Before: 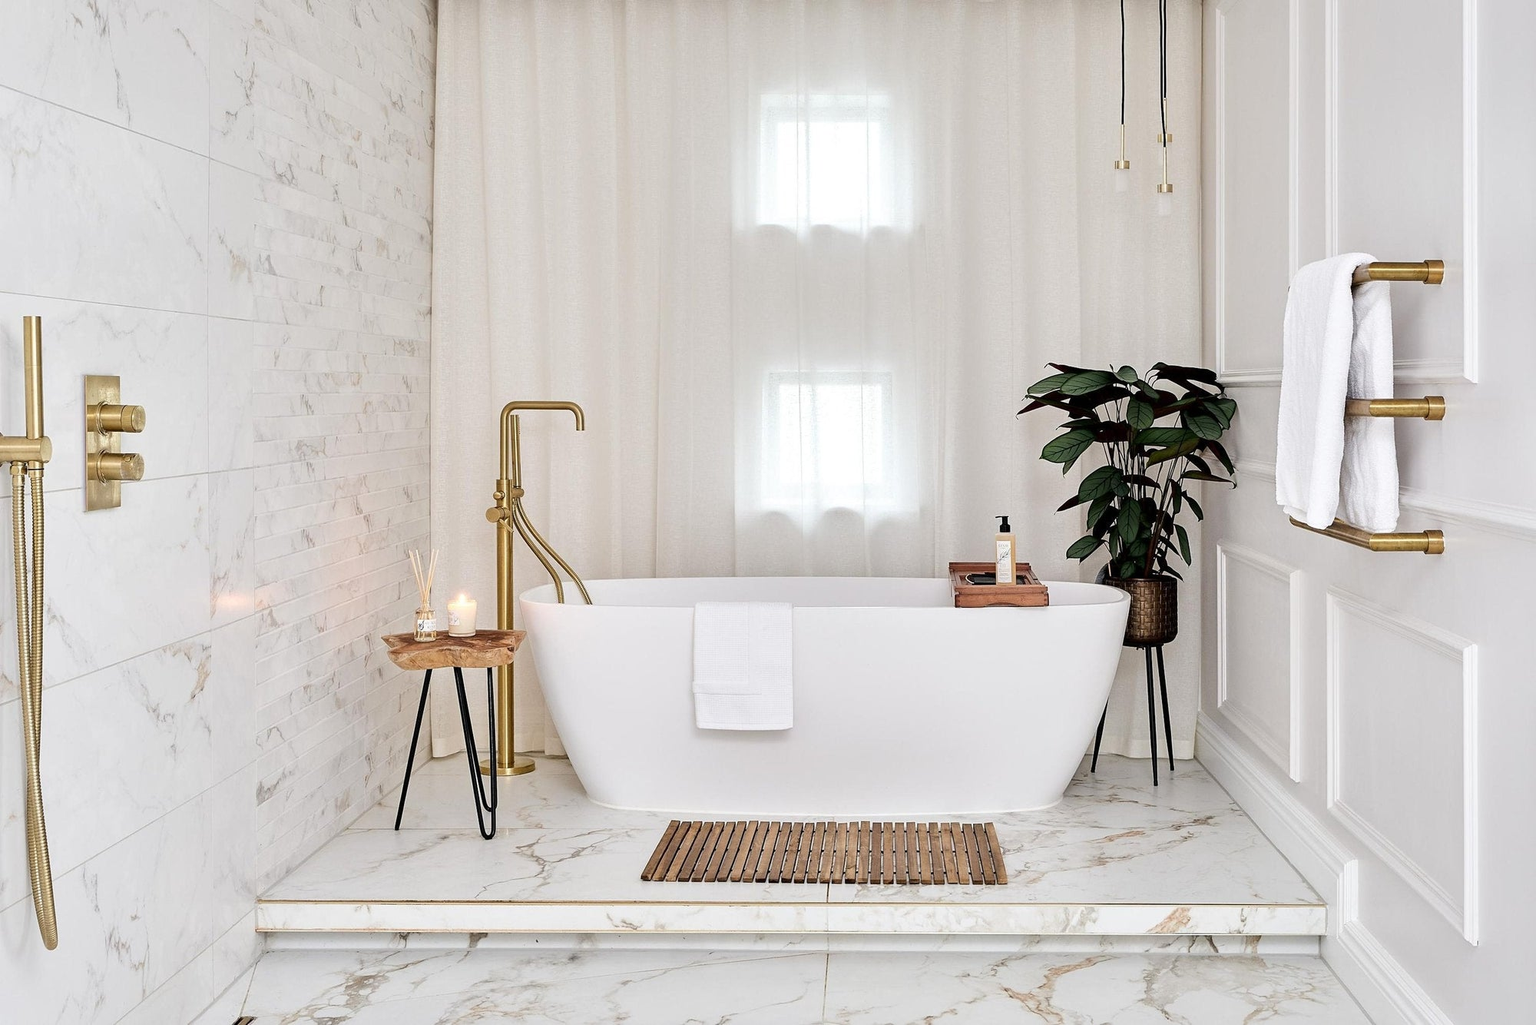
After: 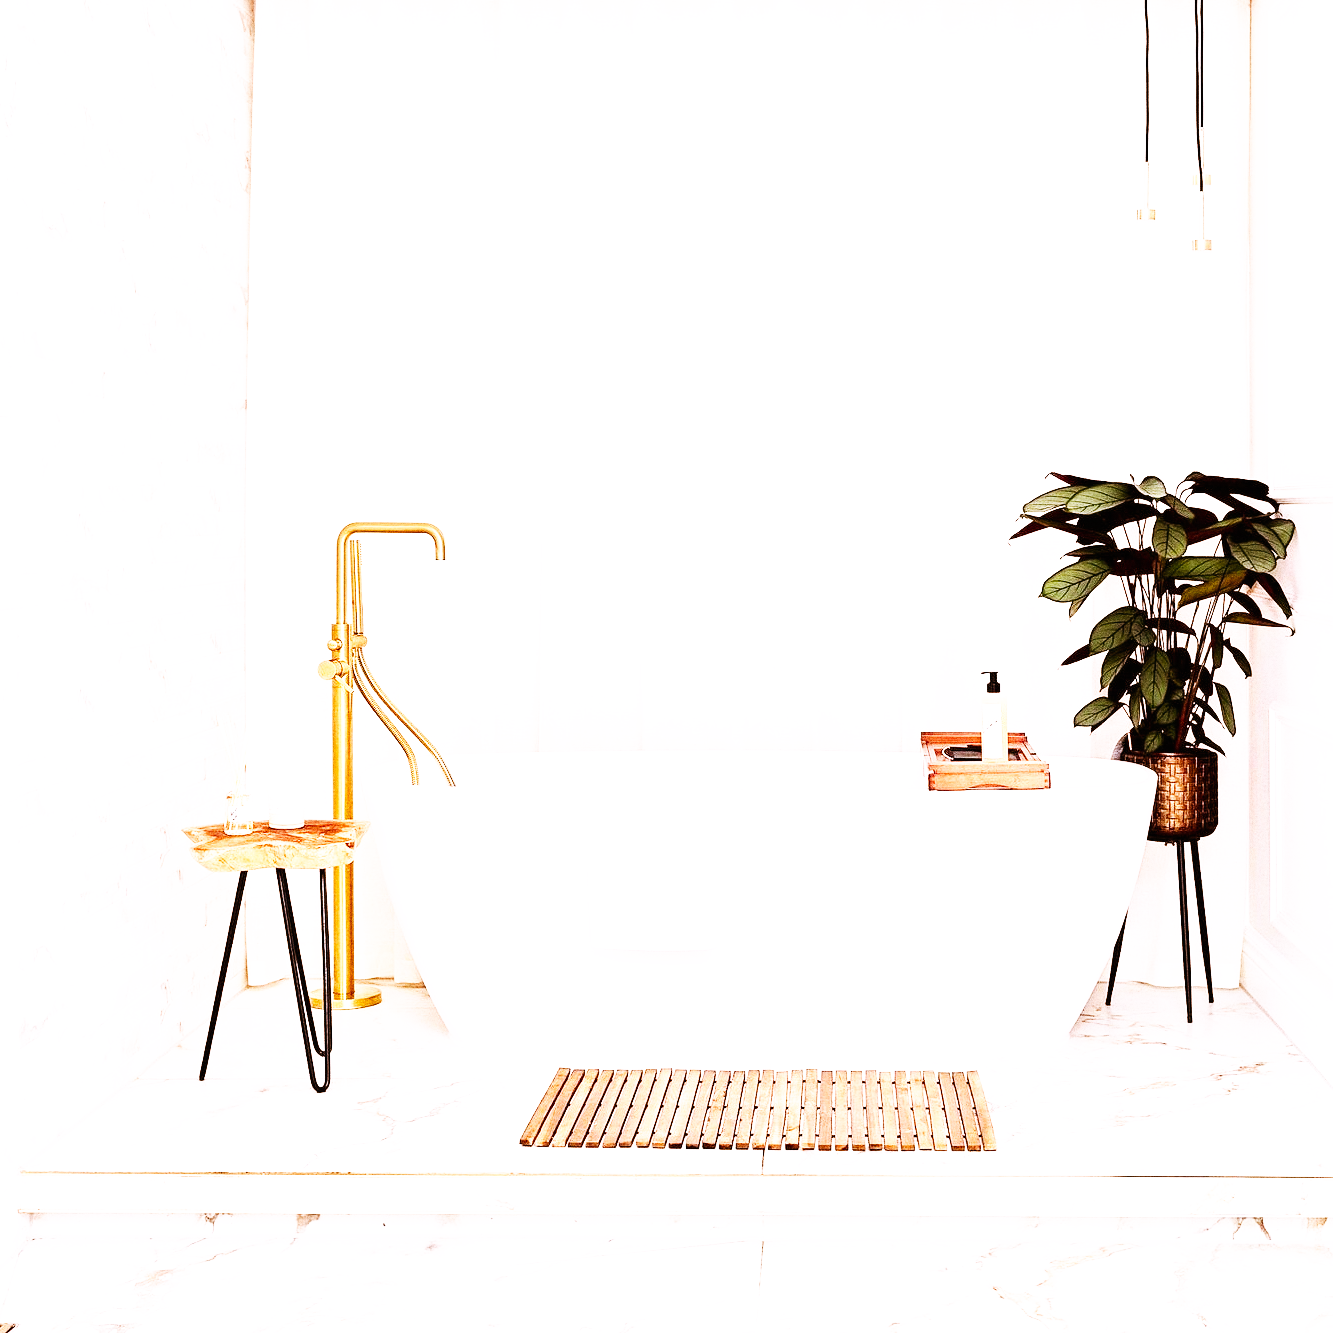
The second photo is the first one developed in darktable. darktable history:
exposure: black level correction 0, exposure 0.9 EV, compensate highlight preservation false
grain: coarseness 0.09 ISO, strength 40%
base curve: curves: ch0 [(0, 0) (0.007, 0.004) (0.027, 0.03) (0.046, 0.07) (0.207, 0.54) (0.442, 0.872) (0.673, 0.972) (1, 1)], preserve colors none
color balance rgb: shadows lift › chroma 4.41%, shadows lift › hue 27°, power › chroma 2.5%, power › hue 70°, highlights gain › chroma 1%, highlights gain › hue 27°, saturation formula JzAzBz (2021)
white balance: red 1.066, blue 1.119
crop and rotate: left 15.754%, right 17.579%
rotate and perspective: automatic cropping off
